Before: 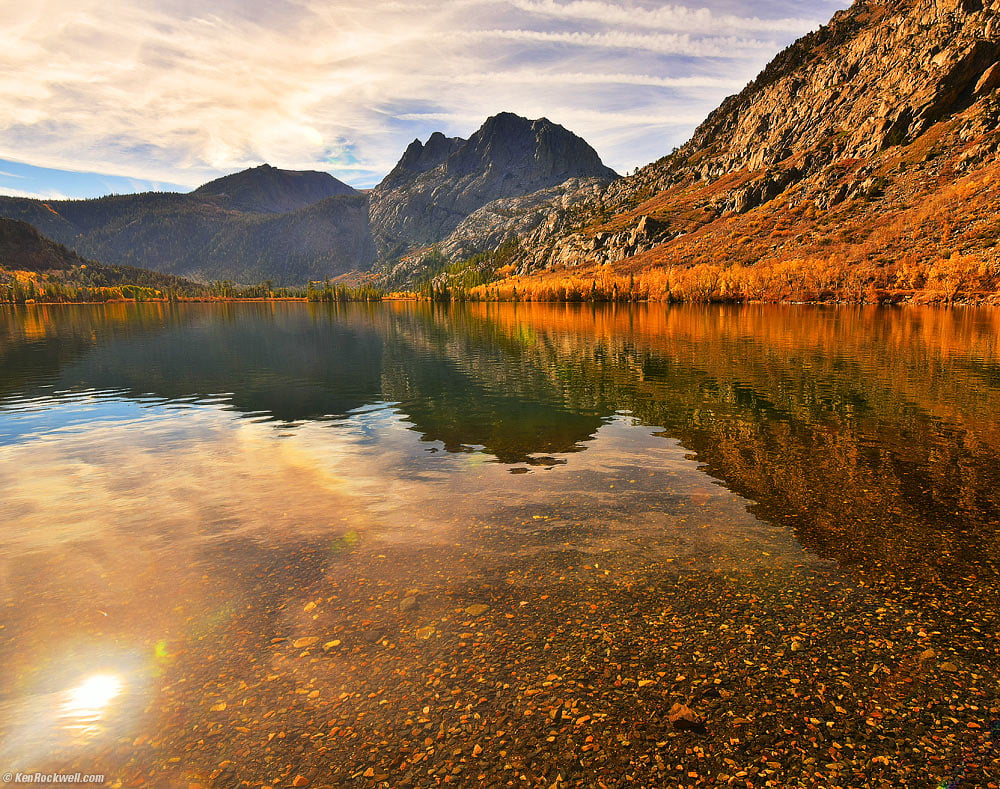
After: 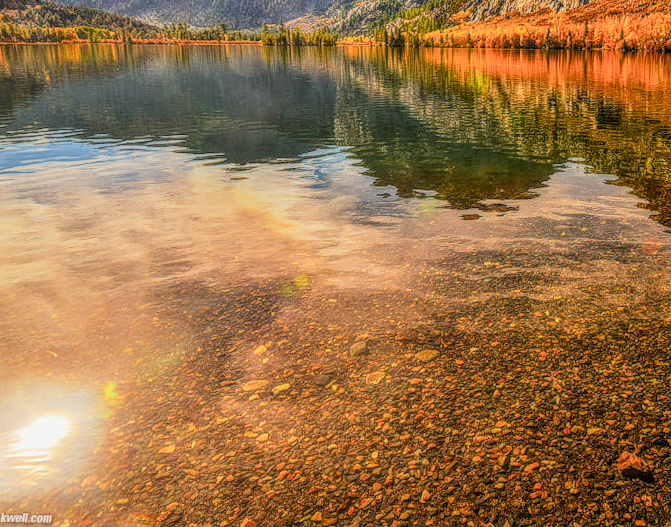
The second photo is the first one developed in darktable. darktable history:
filmic rgb: black relative exposure -7.18 EV, white relative exposure 5.35 EV, hardness 3.02
local contrast: highlights 2%, shadows 7%, detail 200%, midtone range 0.249
exposure: exposure 0.738 EV, compensate highlight preservation false
crop and rotate: angle -0.787°, left 3.916%, top 31.984%, right 27.818%
contrast brightness saturation: contrast 0.148, brightness -0.011, saturation 0.096
